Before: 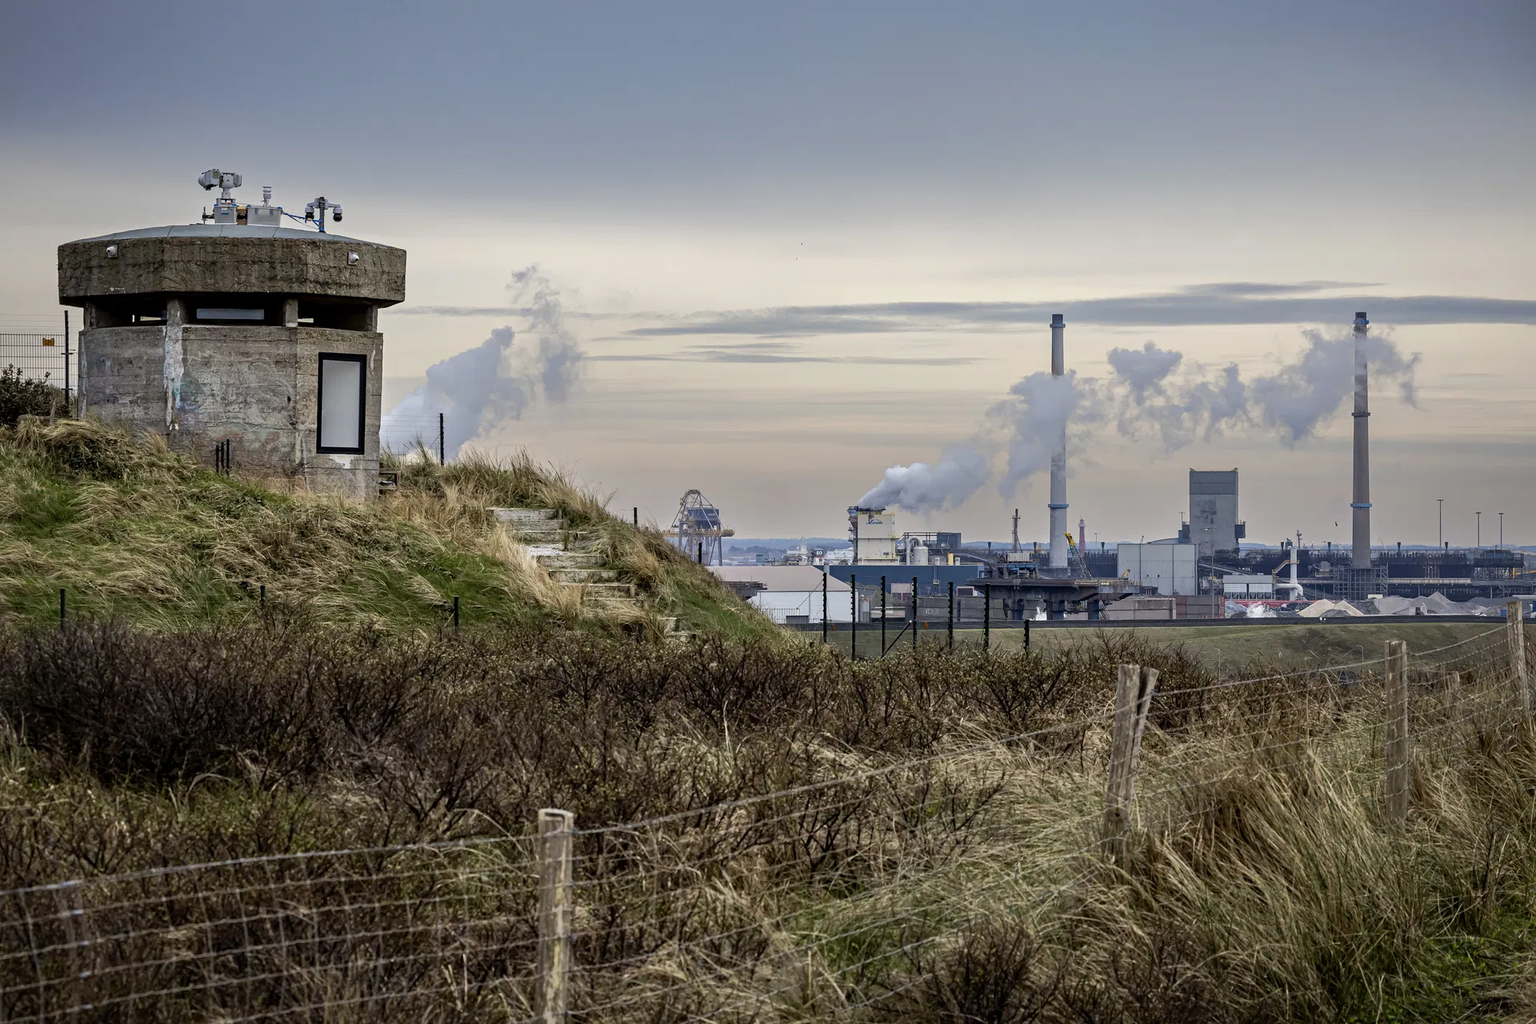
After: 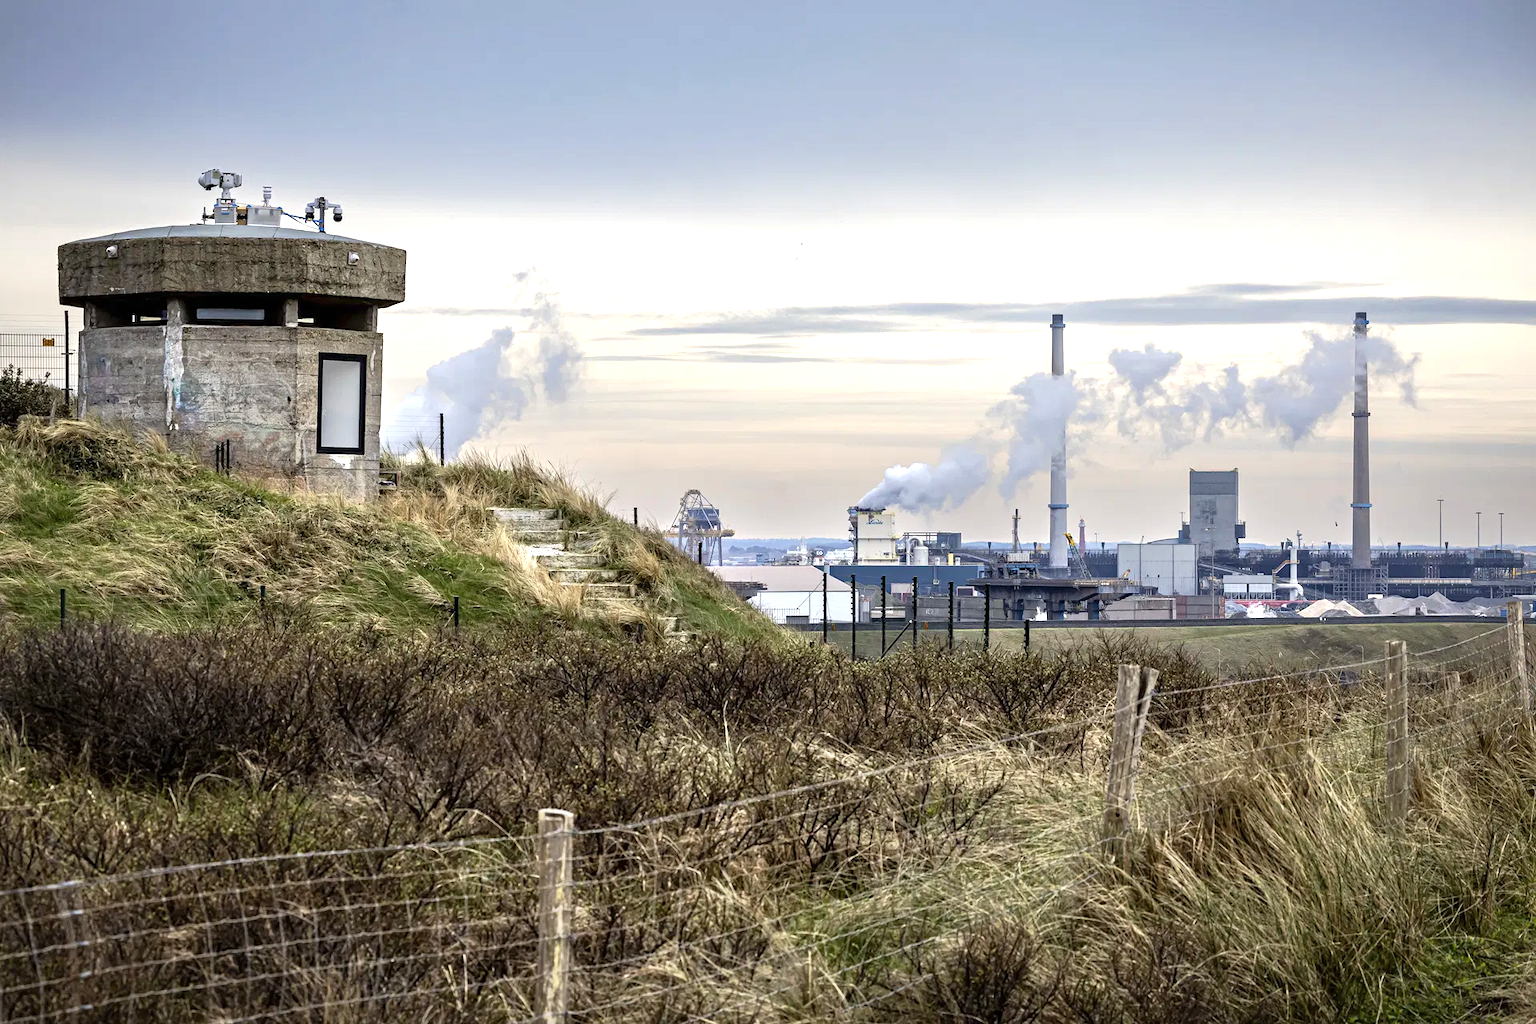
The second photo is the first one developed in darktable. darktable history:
exposure: black level correction 0, exposure 0.896 EV, compensate exposure bias true, compensate highlight preservation false
